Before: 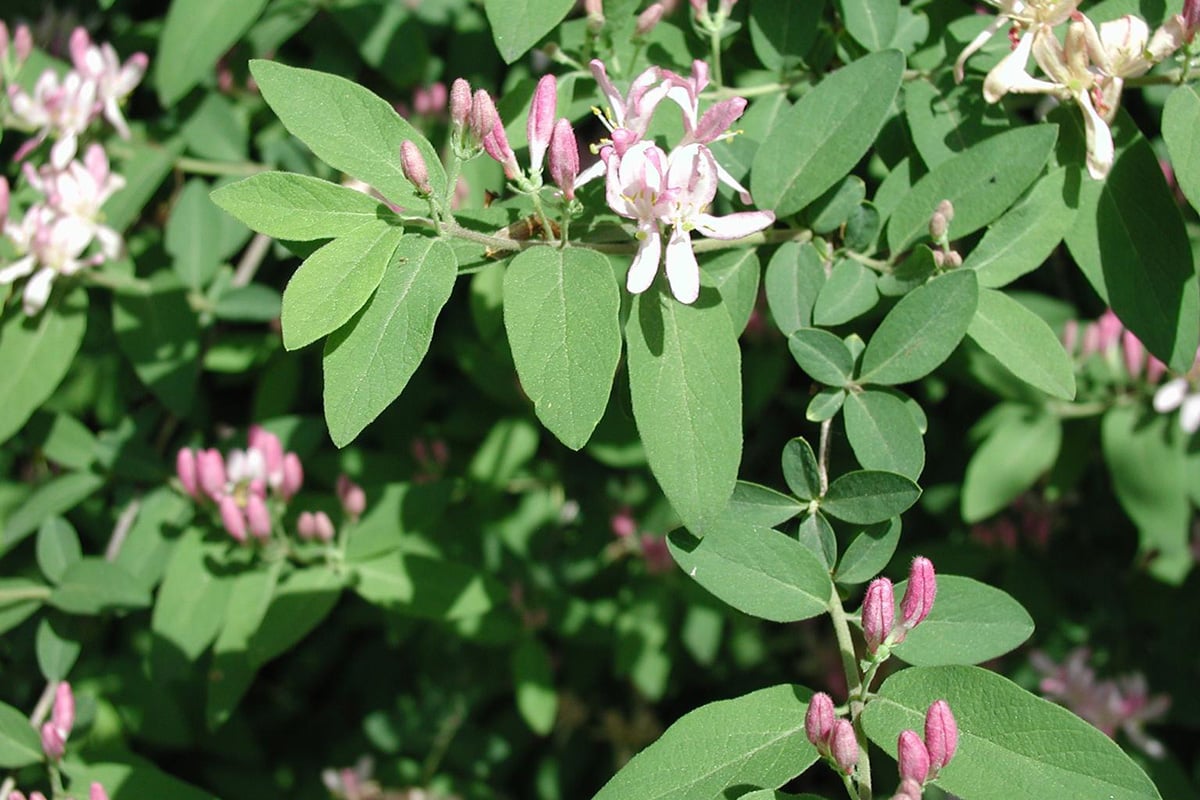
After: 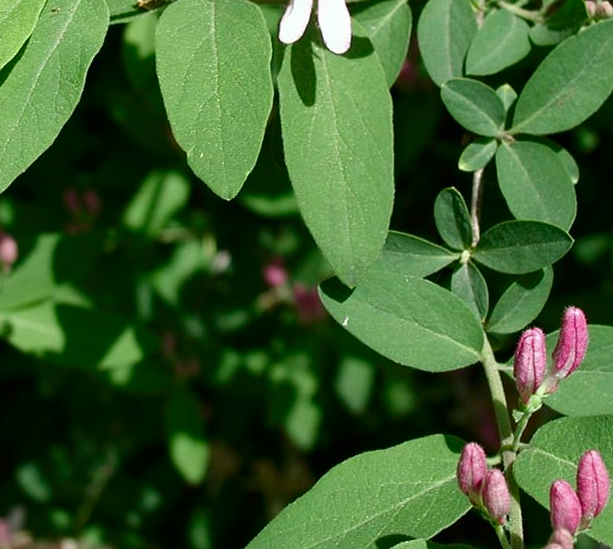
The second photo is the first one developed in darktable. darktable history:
local contrast: mode bilateral grid, contrast 14, coarseness 37, detail 104%, midtone range 0.2
contrast brightness saturation: contrast 0.066, brightness -0.147, saturation 0.106
crop and rotate: left 29.054%, top 31.26%, right 19.836%
